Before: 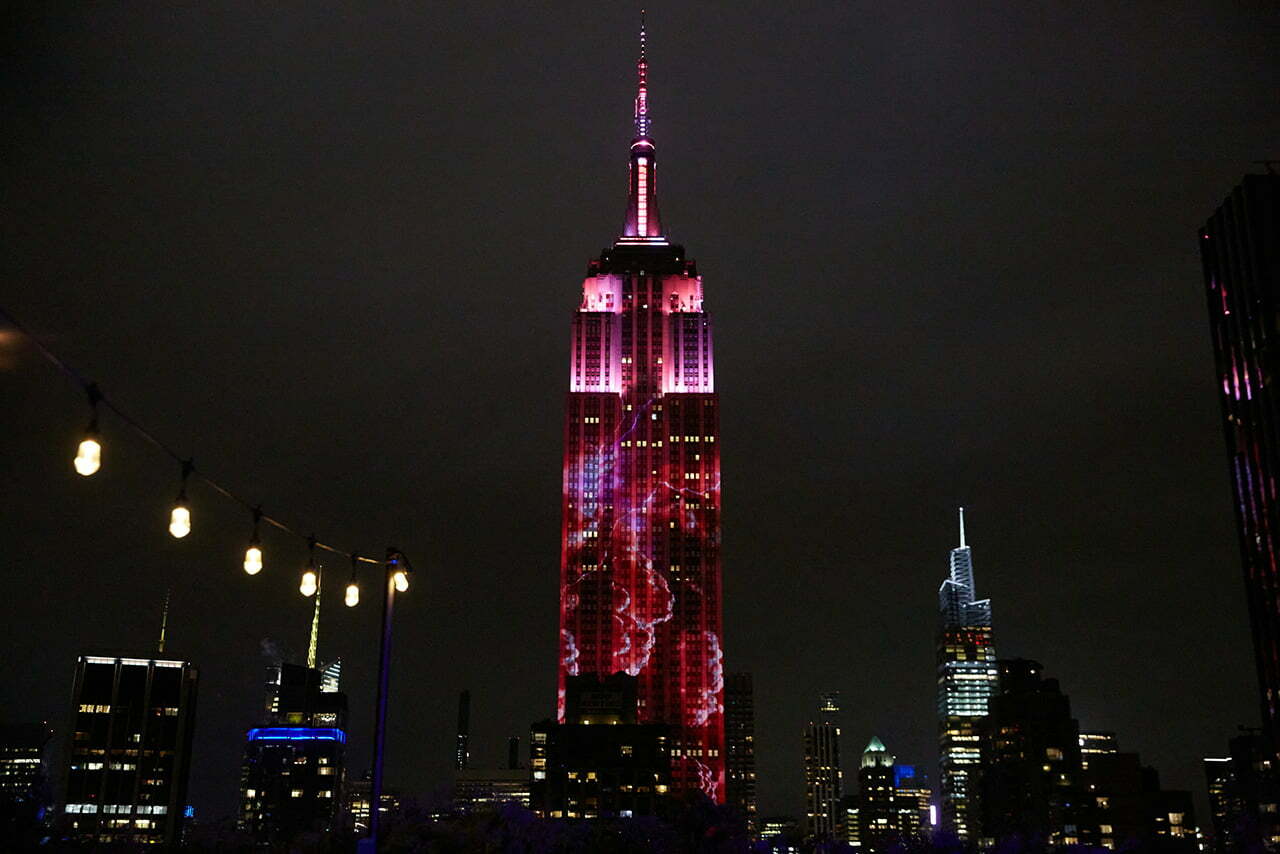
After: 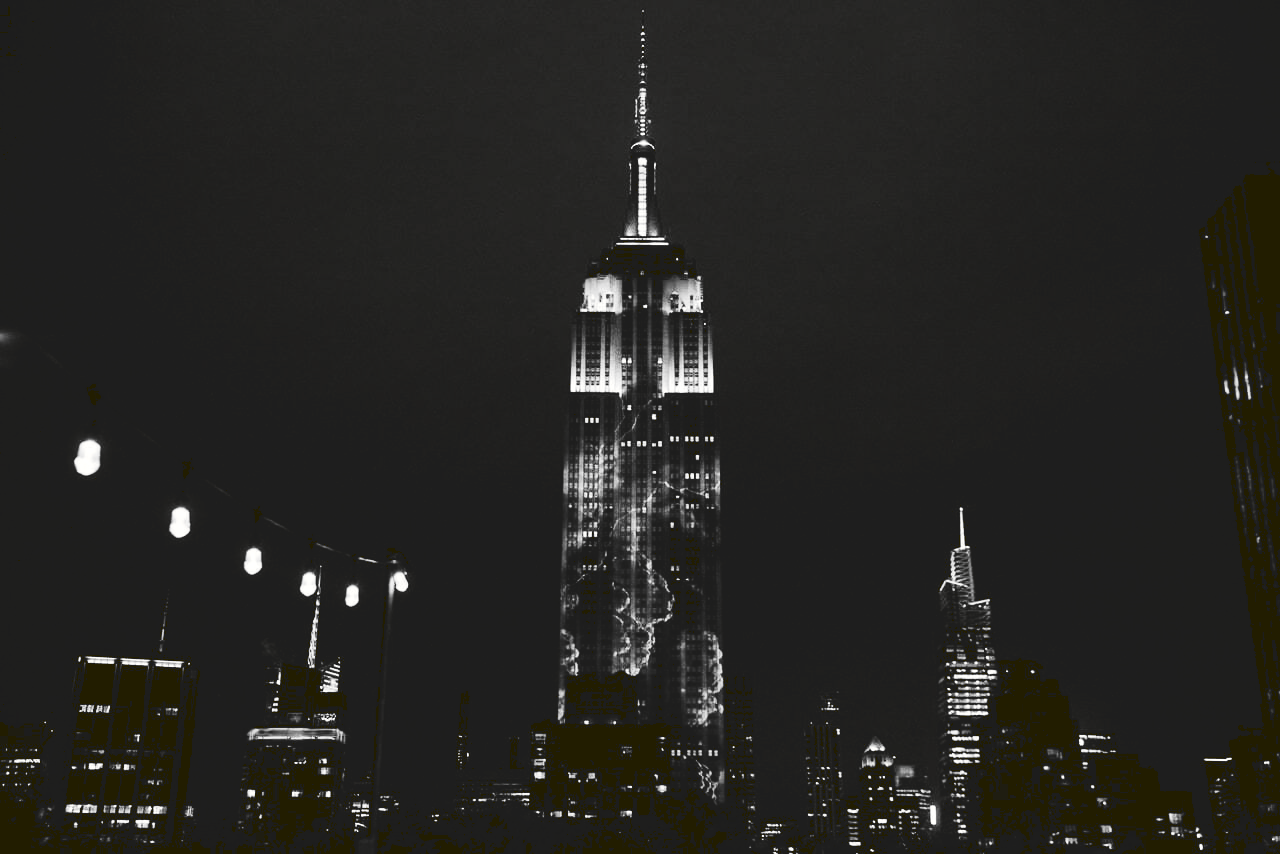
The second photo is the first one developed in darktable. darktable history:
tone curve: curves: ch0 [(0, 0) (0.003, 0.108) (0.011, 0.108) (0.025, 0.108) (0.044, 0.113) (0.069, 0.113) (0.1, 0.121) (0.136, 0.136) (0.177, 0.16) (0.224, 0.192) (0.277, 0.246) (0.335, 0.324) (0.399, 0.419) (0.468, 0.518) (0.543, 0.622) (0.623, 0.721) (0.709, 0.815) (0.801, 0.893) (0.898, 0.949) (1, 1)], preserve colors none
color look up table: target L [84.2, 87.41, 80.24, 80.97, 75.88, 49.64, 63.22, 64.23, 69.61, 40.18, 53.98, 48.04, 45.36, 30.01, 20.79, 2.742, 200.91, 88.12, 84.2, 67, 65.49, 64.74, 63.98, 56.58, 67, 53.5, 30.59, 22.16, 87.05, 84.2, 68.99, 63.98, 78.43, 72.58, 78.8, 58.12, 43.73, 31.74, 31.46, 27.53, 31.46, 100, 88.12, 89.53, 78.43, 84.56, 58.12, 46.7, 52.41], target a [0, -0.001, -0.001, -0.002, -0.001, 0.001, 0, 0.001, 0, 0.001 ×5, 0, -0.307, 0, -0.003, 0 ×5, 0.001, 0, 0.001, 0.001, 0, 0, 0, 0.001, 0, 0, 0, -0.001, 0.001 ×4, 0, 0.001, -0.286, -0.003, -0.002, 0, -0.001, 0.001, 0.001, 0], target b [0.002, 0.002, 0.003, 0.025, 0.003, -0.004, 0.002, -0.004, 0.003, -0.004, -0.005, -0.004, -0.004, -0.004, 0.006, 3.782, -0.001, 0.025, 0.002, 0.002, 0.002, -0.004, 0.002, -0.004, 0.002, -0.005, -0.004, -0.001, 0.001, 0.002, -0.004, 0.002, 0.002, 0.002, 0.003, -0.004 ×4, -0.001, -0.004, 3.598, 0.025, 0.025, 0.002, 0.002, -0.004, -0.004, 0.002], num patches 49
